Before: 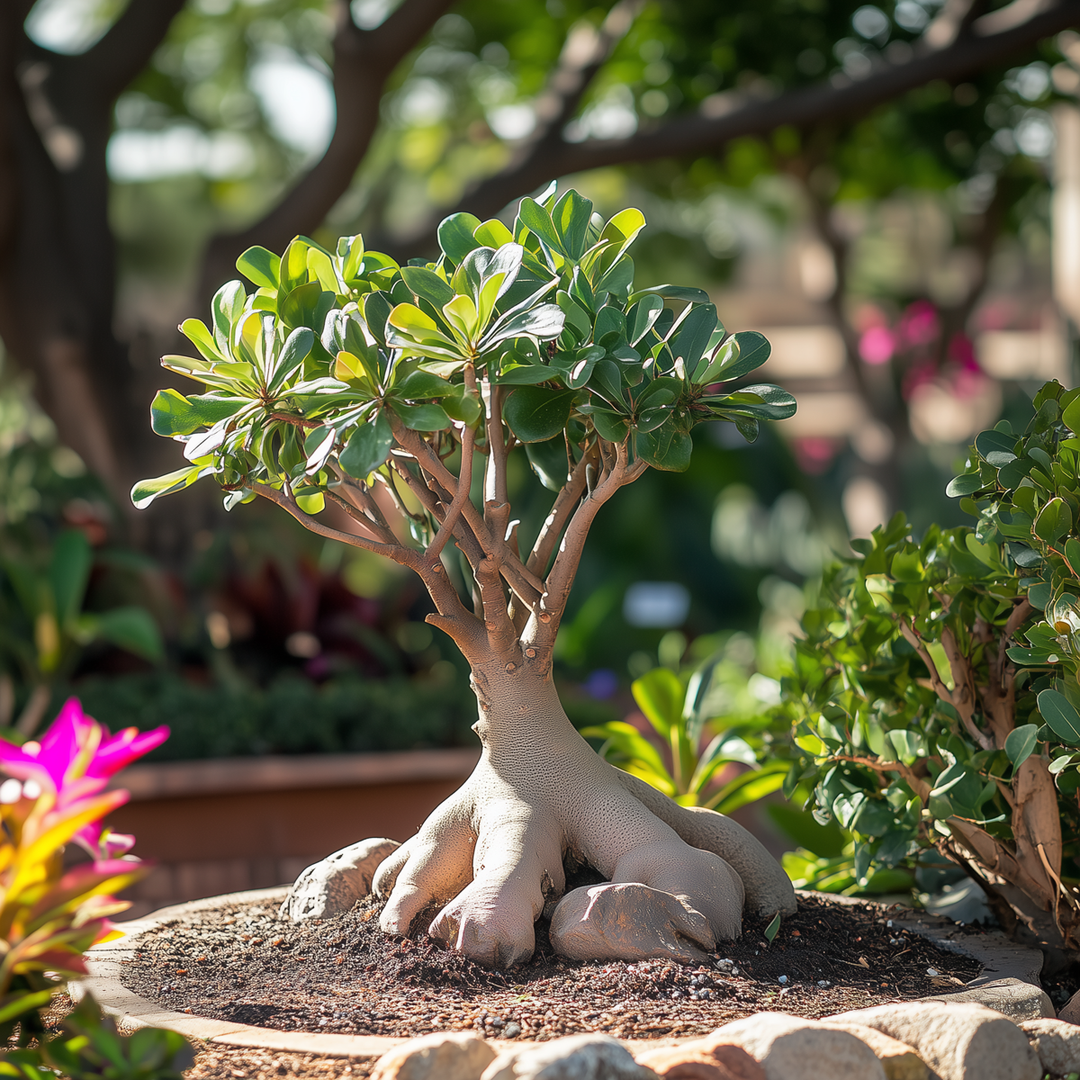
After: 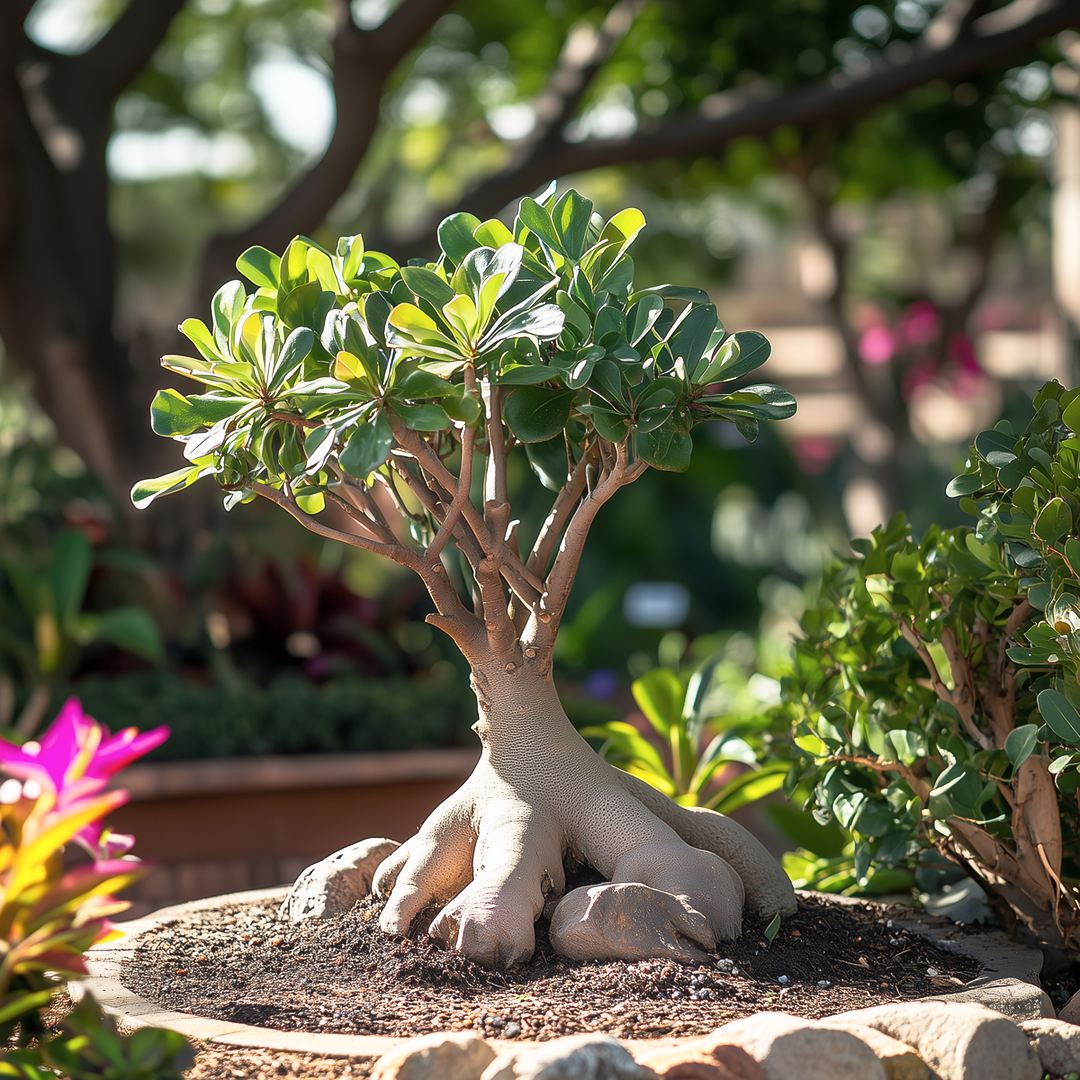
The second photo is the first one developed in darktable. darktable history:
contrast brightness saturation: saturation -0.05
base curve: curves: ch0 [(0, 0) (0.257, 0.25) (0.482, 0.586) (0.757, 0.871) (1, 1)]
